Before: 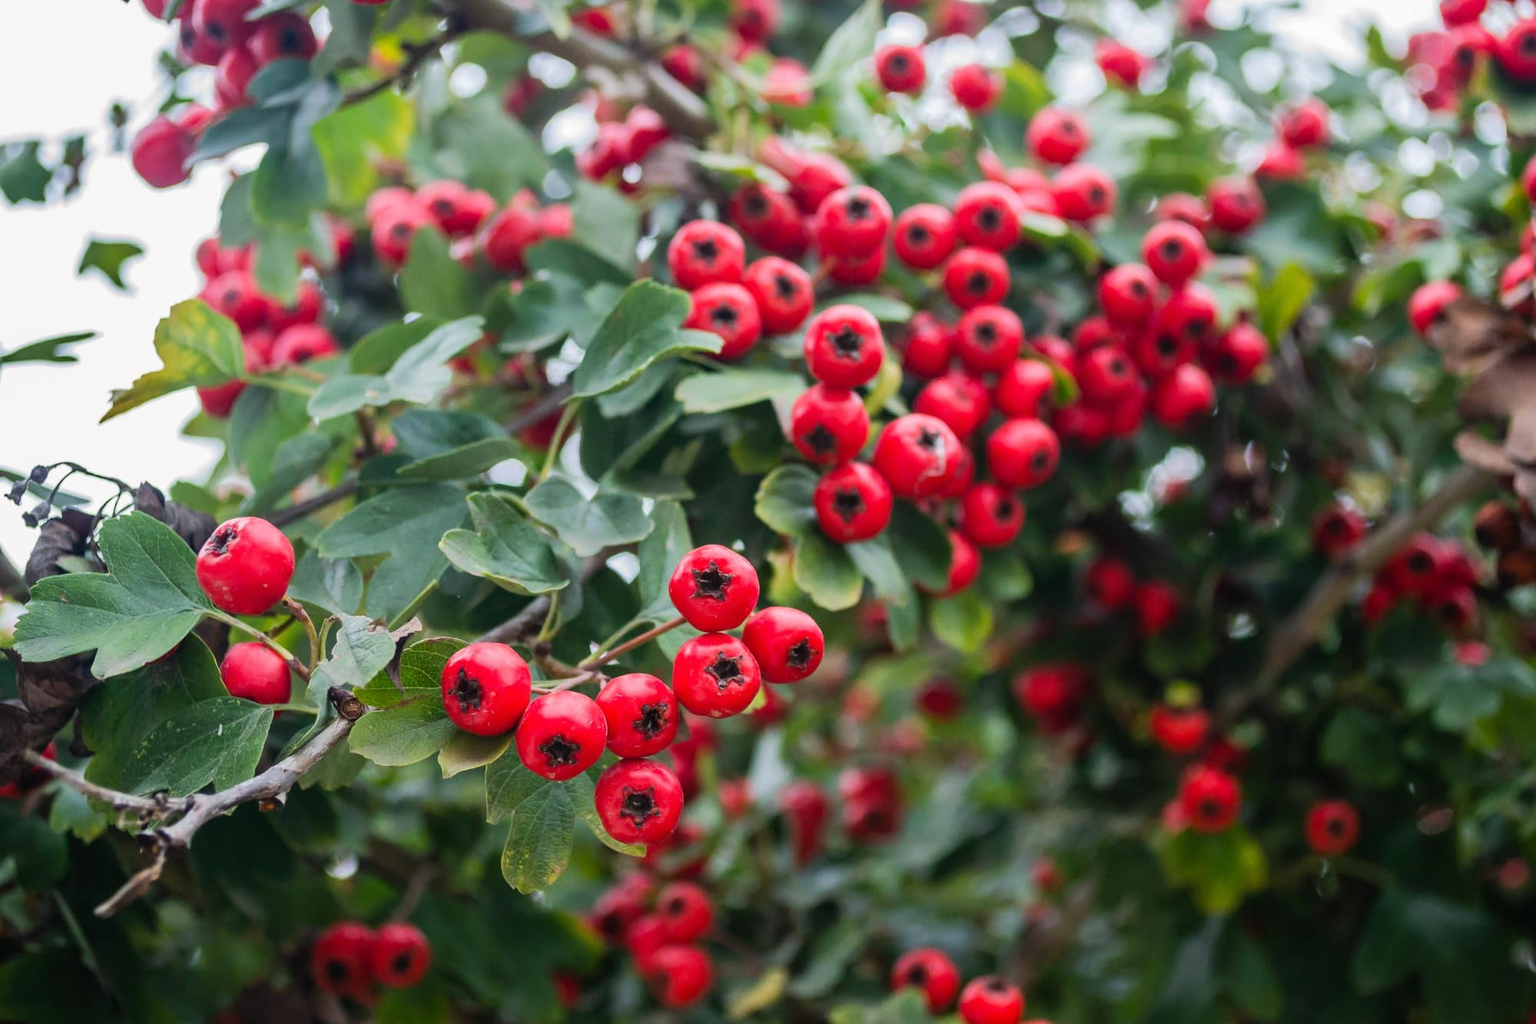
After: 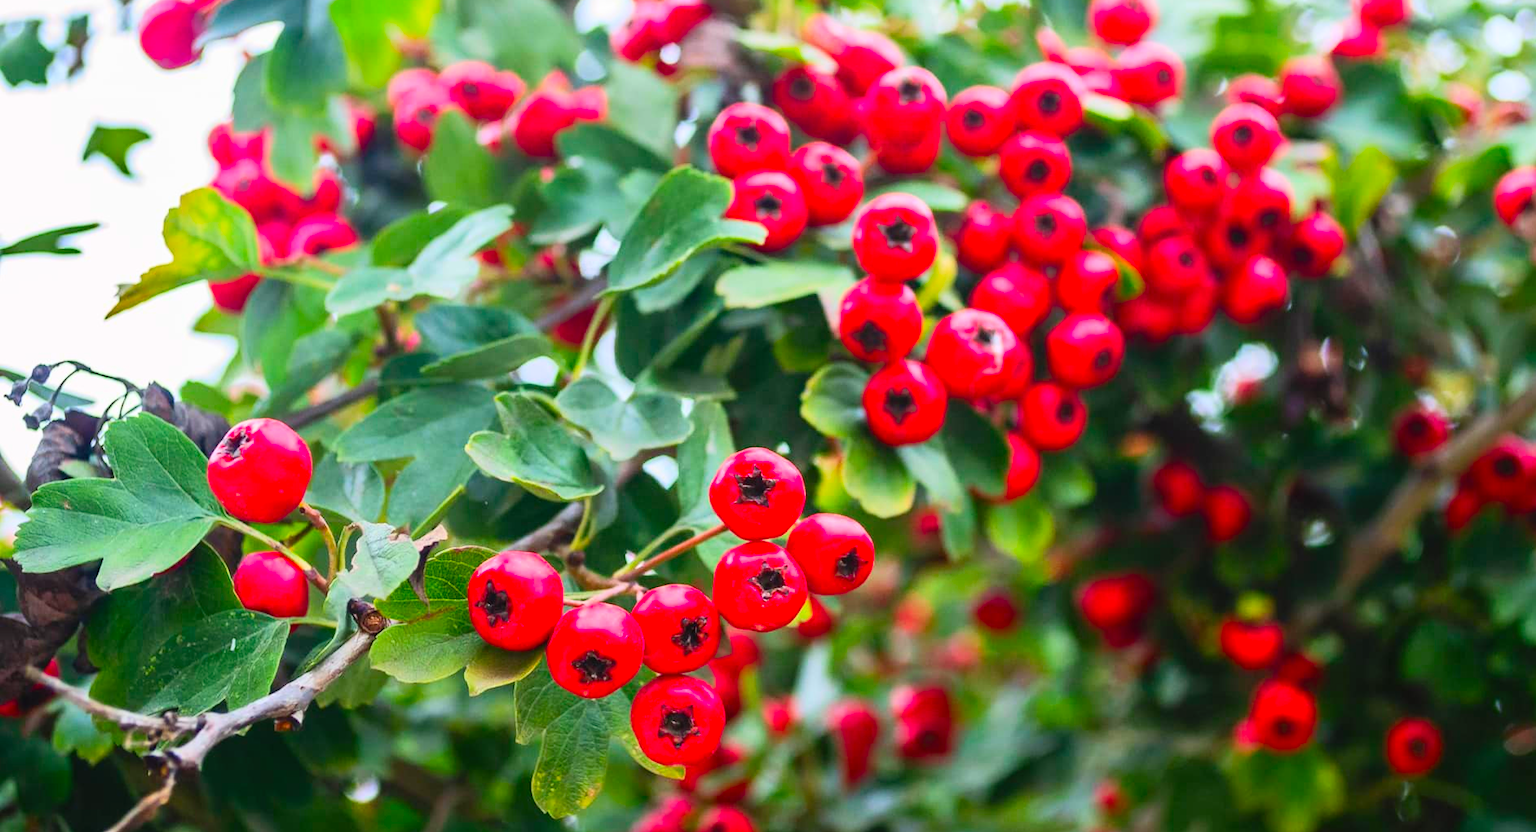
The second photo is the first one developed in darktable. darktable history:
crop and rotate: angle 0.04°, top 12.017%, right 5.669%, bottom 11.268%
contrast brightness saturation: contrast 0.204, brightness 0.195, saturation 0.81
